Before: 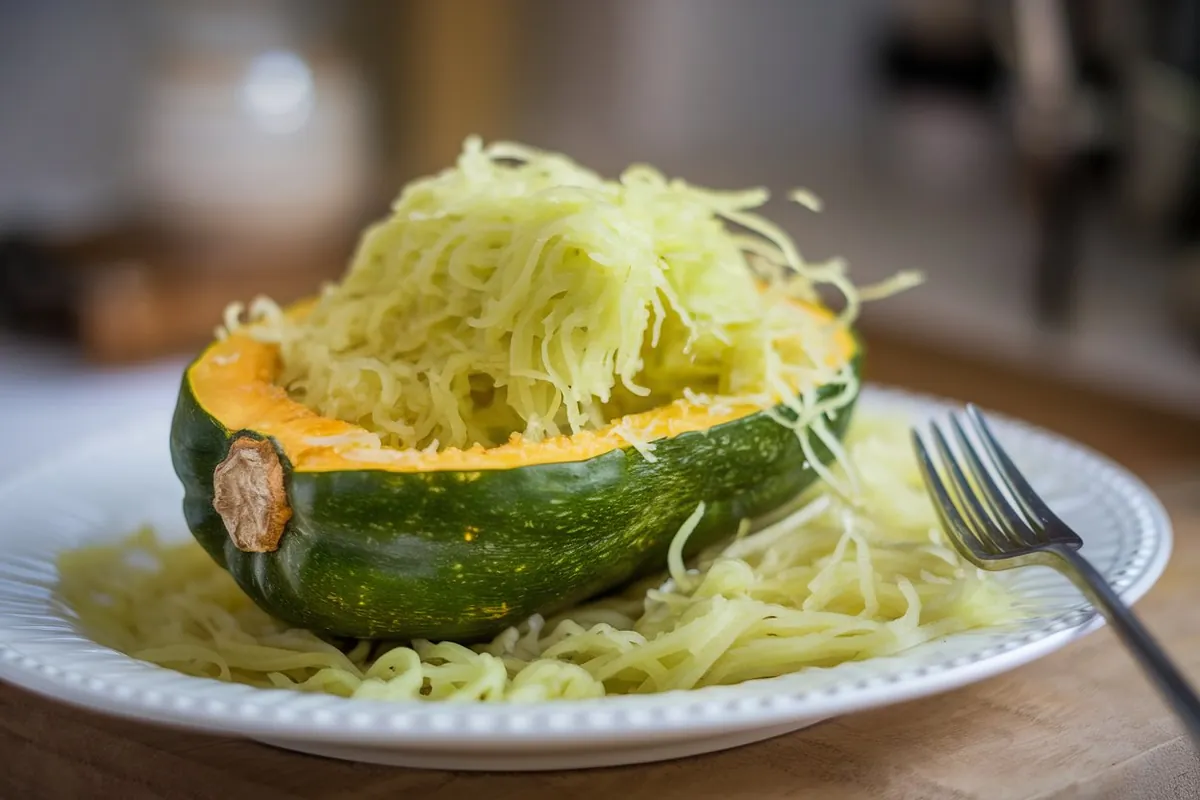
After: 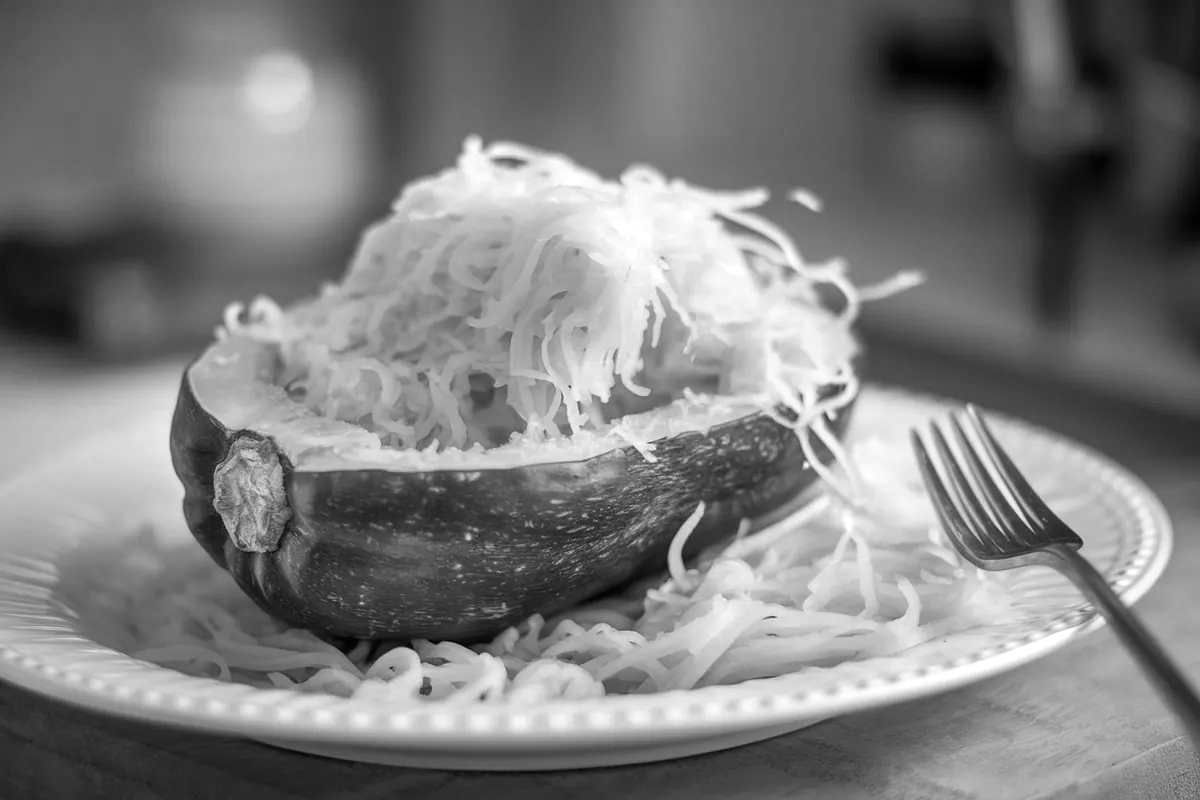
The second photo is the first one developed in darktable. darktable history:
monochrome: size 1
color balance rgb: perceptual saturation grading › global saturation 25%, perceptual saturation grading › highlights -50%, perceptual saturation grading › shadows 30%, perceptual brilliance grading › global brilliance 12%, global vibrance 20%
white balance: red 0.766, blue 1.537
